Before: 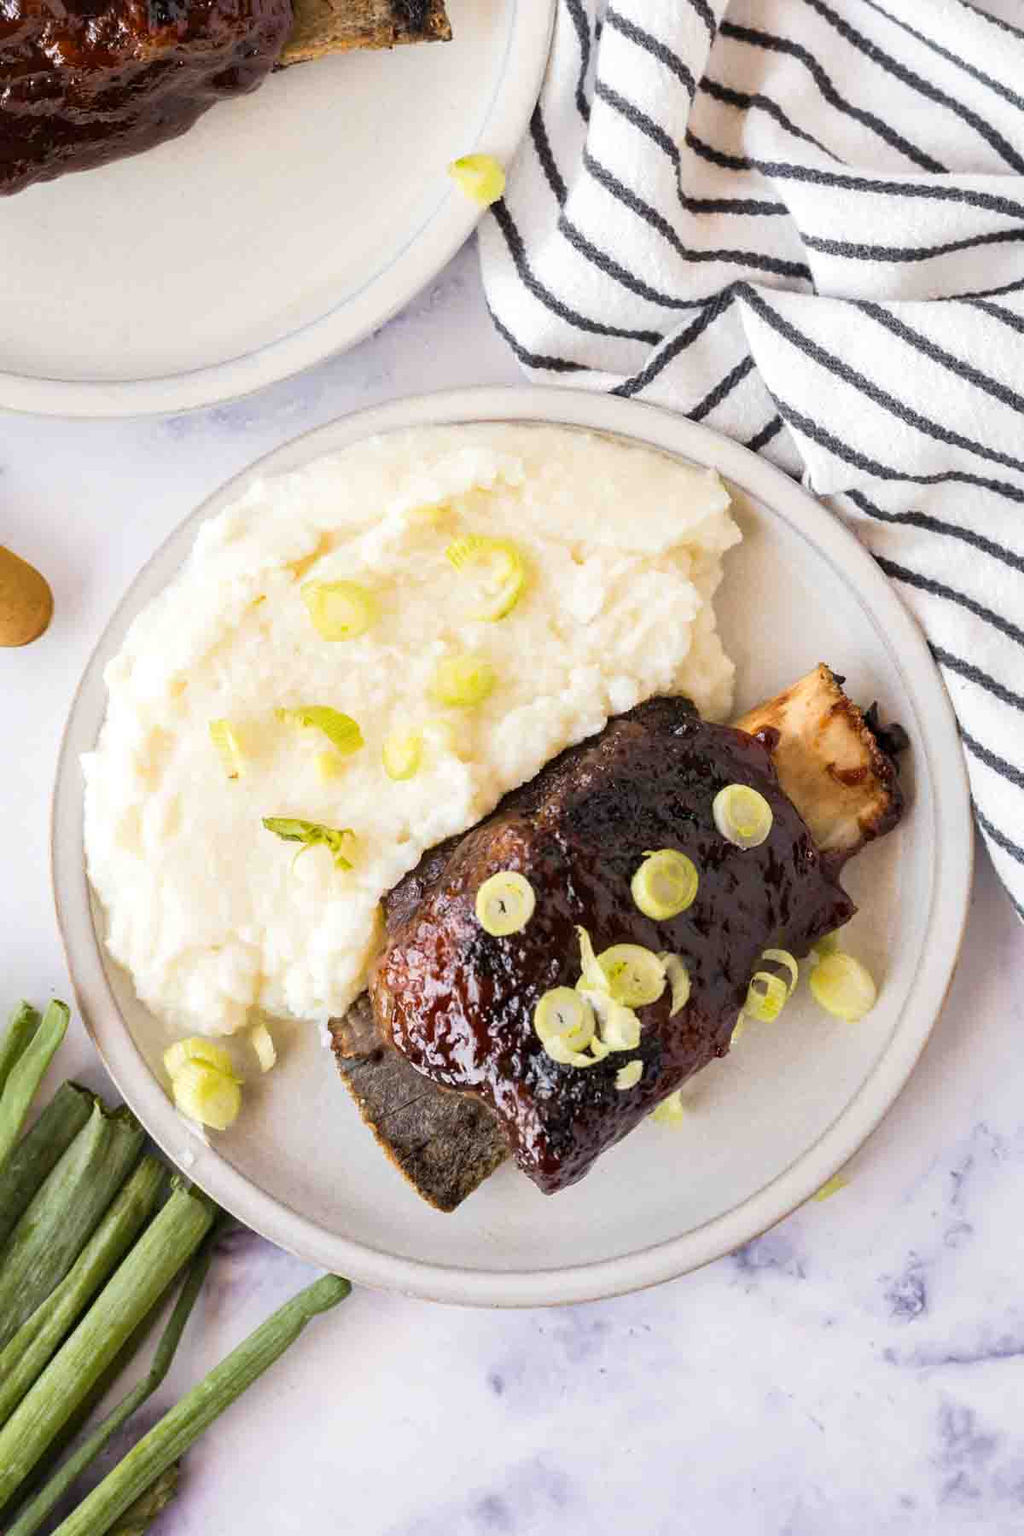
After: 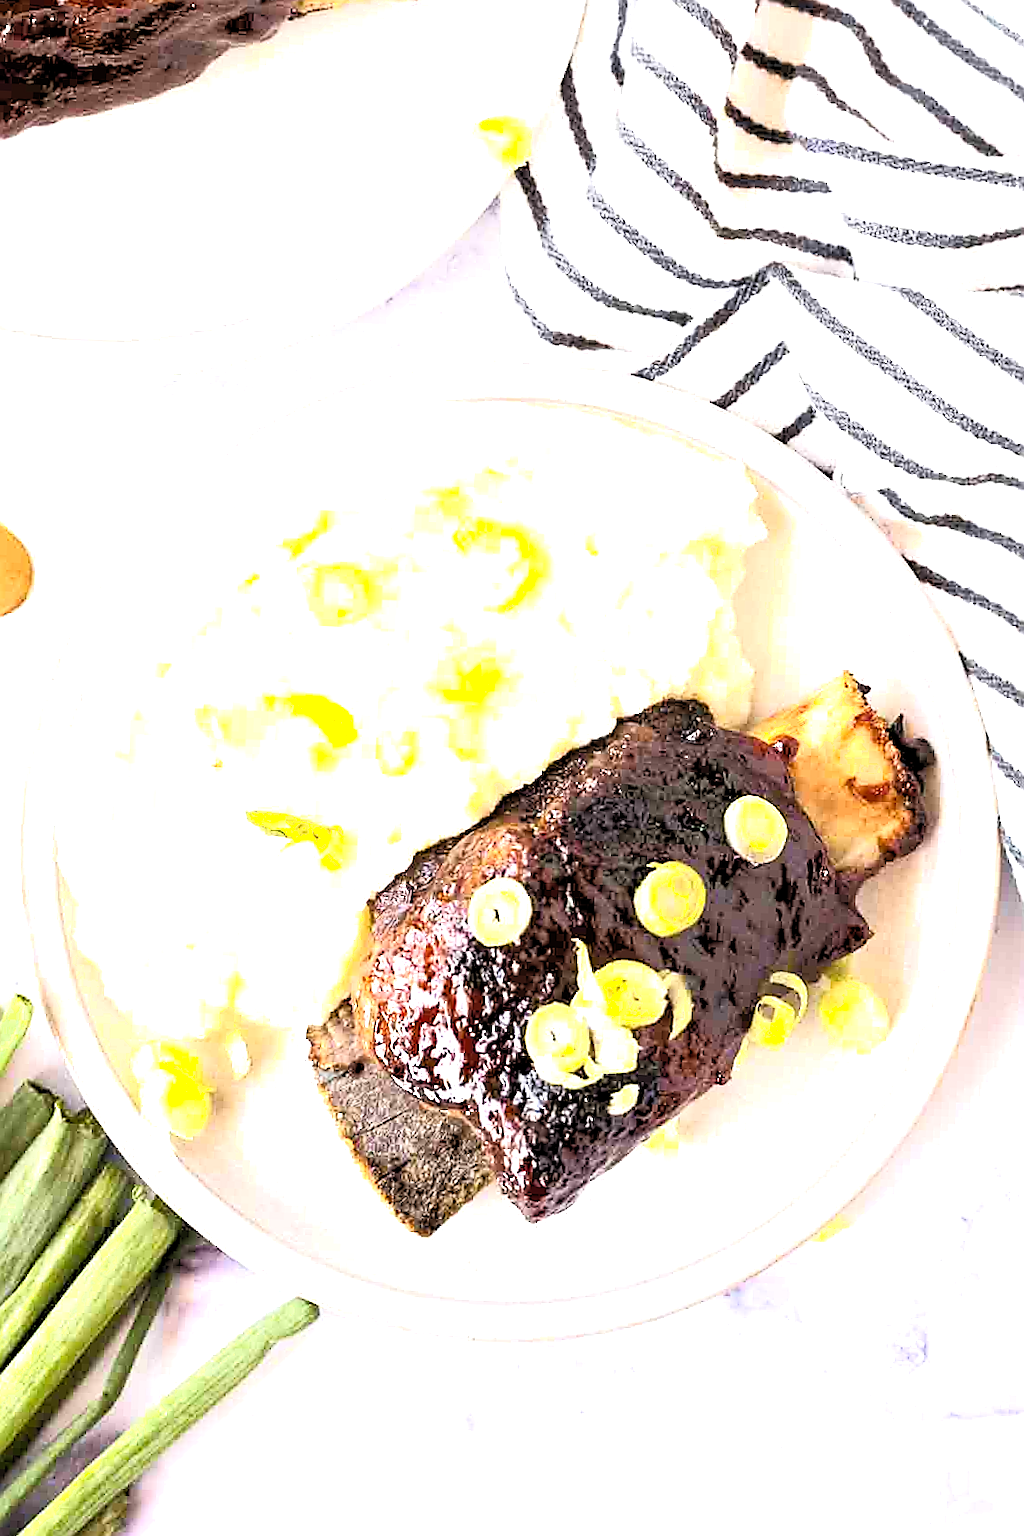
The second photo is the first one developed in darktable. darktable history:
sharpen: radius 1.4, amount 1.25, threshold 0.7
contrast brightness saturation: contrast 0.03, brightness 0.06, saturation 0.13
exposure: exposure 0.921 EV, compensate highlight preservation false
rgb levels: levels [[0.01, 0.419, 0.839], [0, 0.5, 1], [0, 0.5, 1]]
crop and rotate: angle -2.38°
shadows and highlights: shadows 0, highlights 40
